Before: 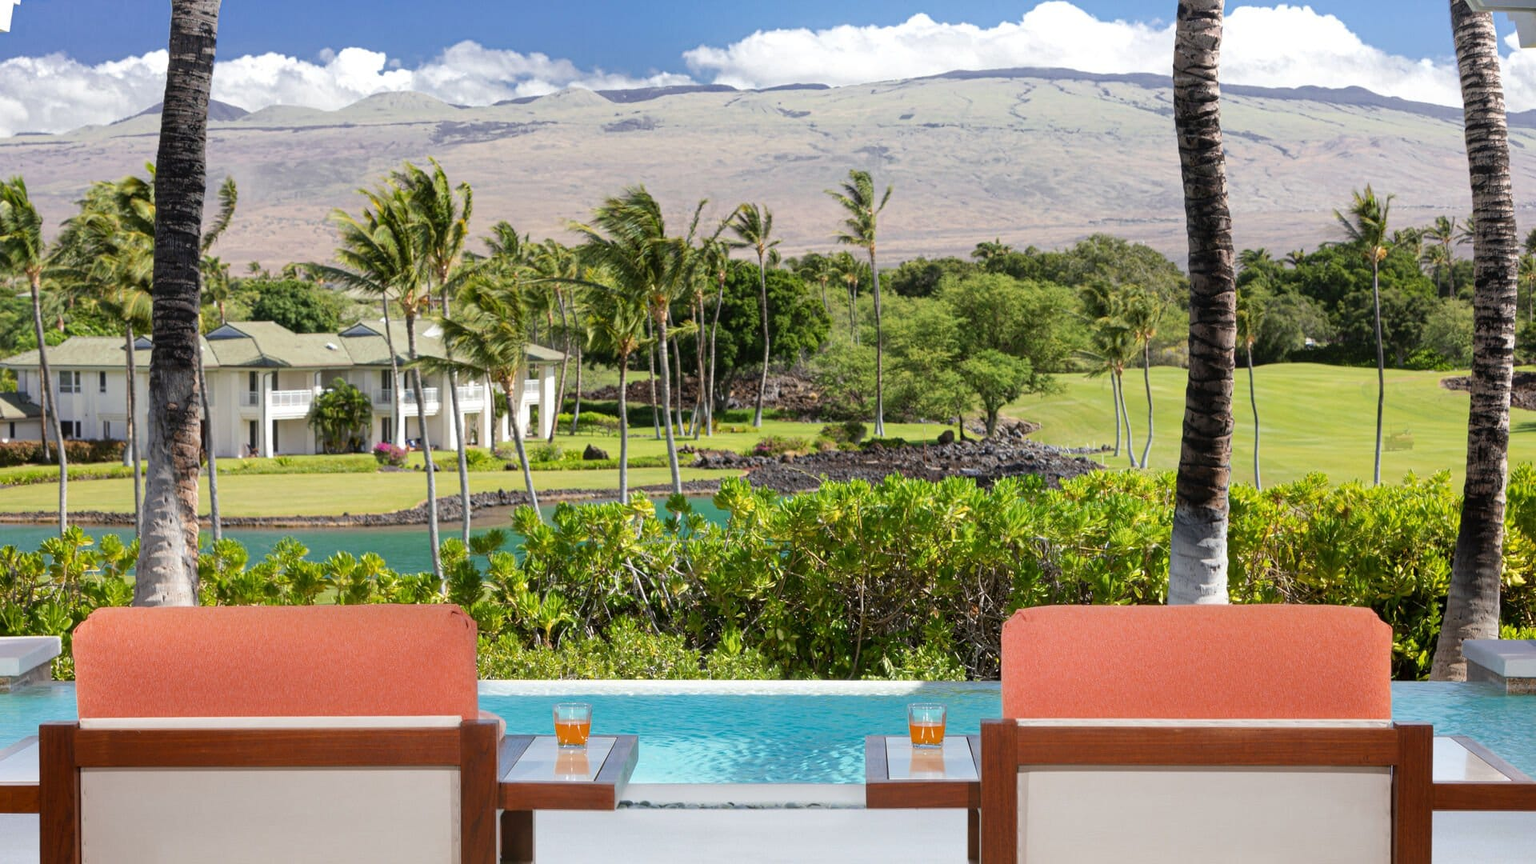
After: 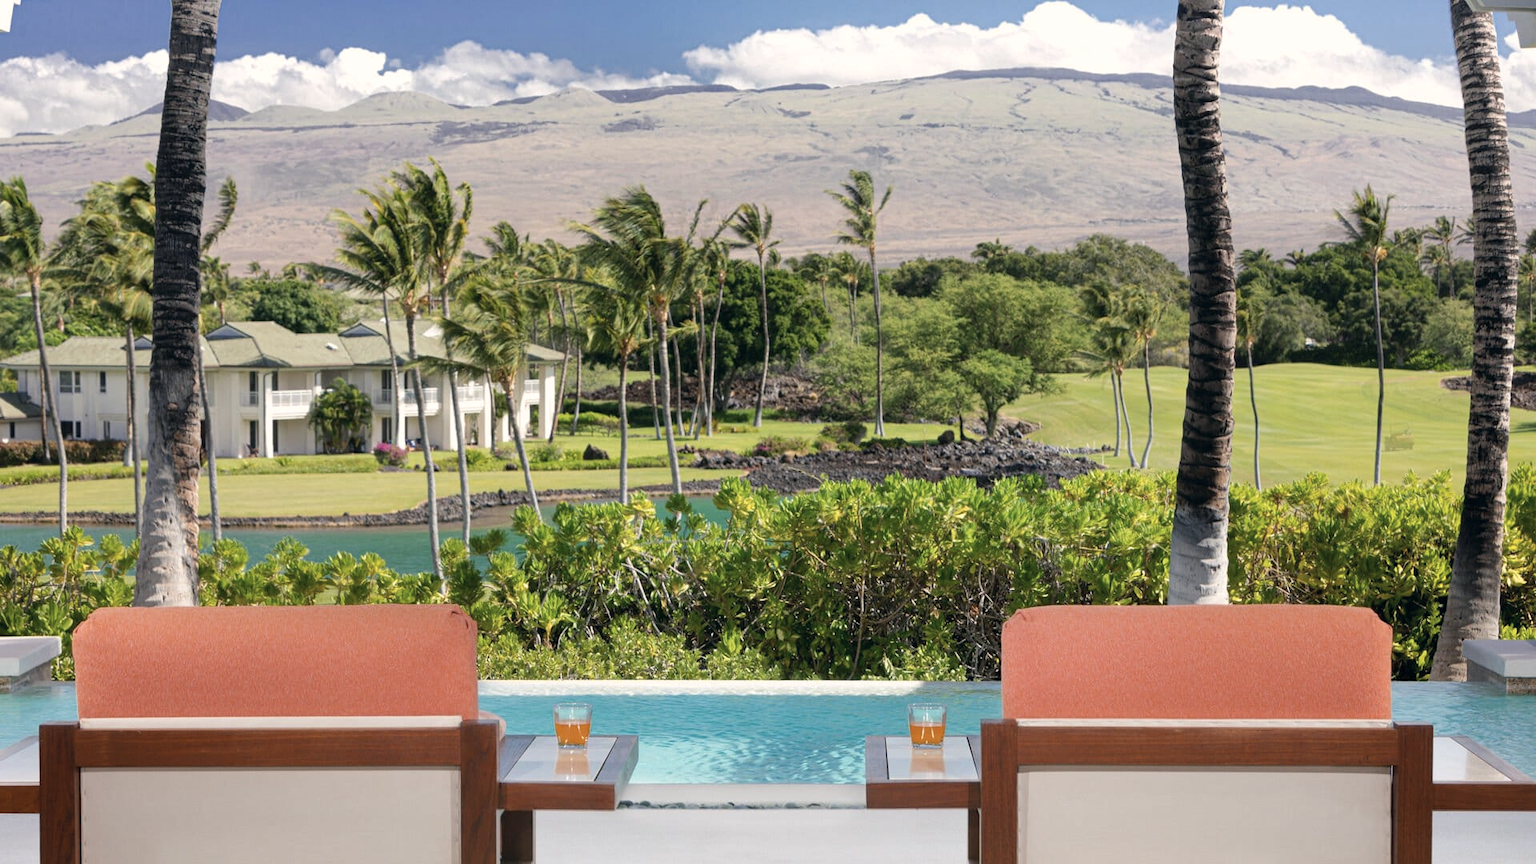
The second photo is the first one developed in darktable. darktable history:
color correction: highlights a* 2.77, highlights b* 5, shadows a* -2.73, shadows b* -4.83, saturation 0.795
